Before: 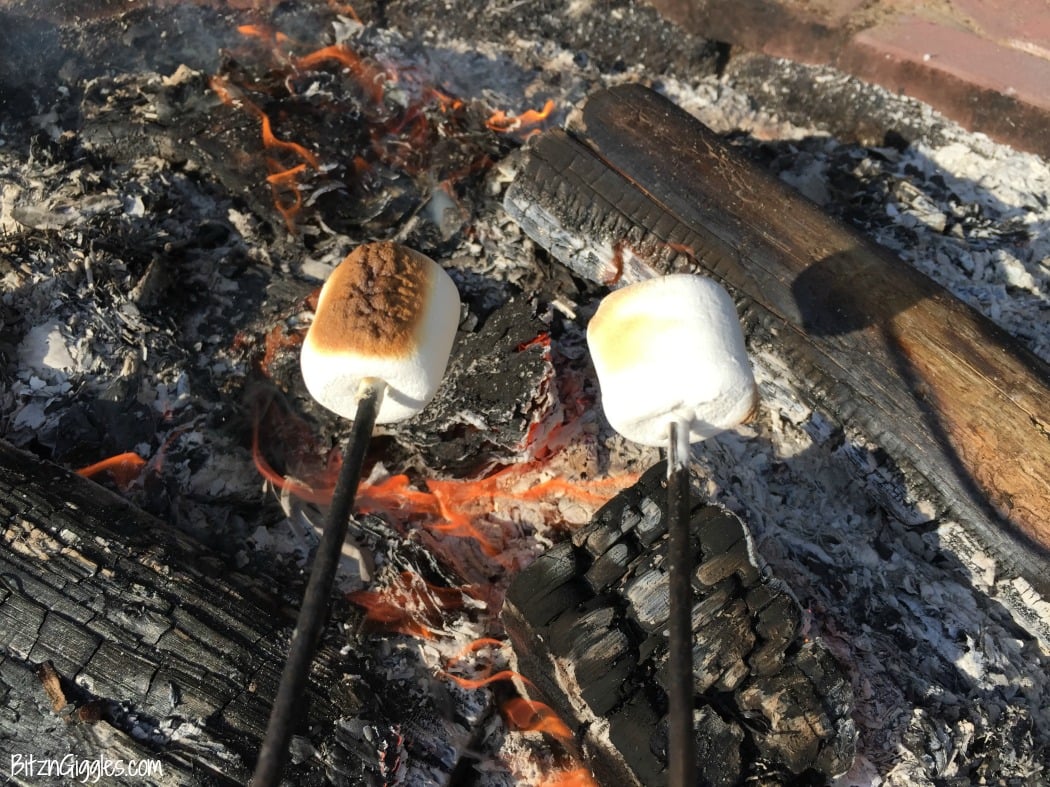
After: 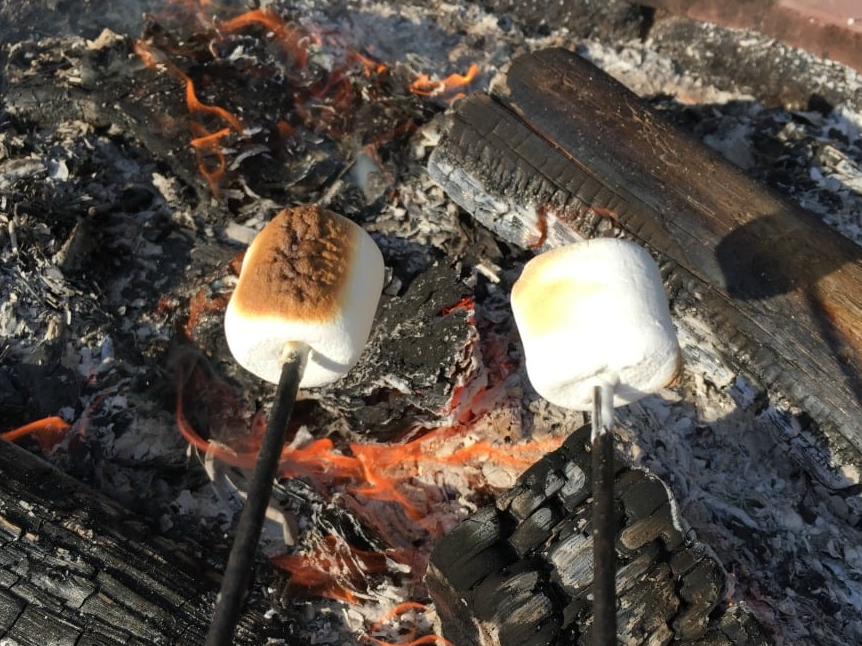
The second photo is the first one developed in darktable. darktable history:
crop and rotate: left 7.303%, top 4.621%, right 10.537%, bottom 13.222%
